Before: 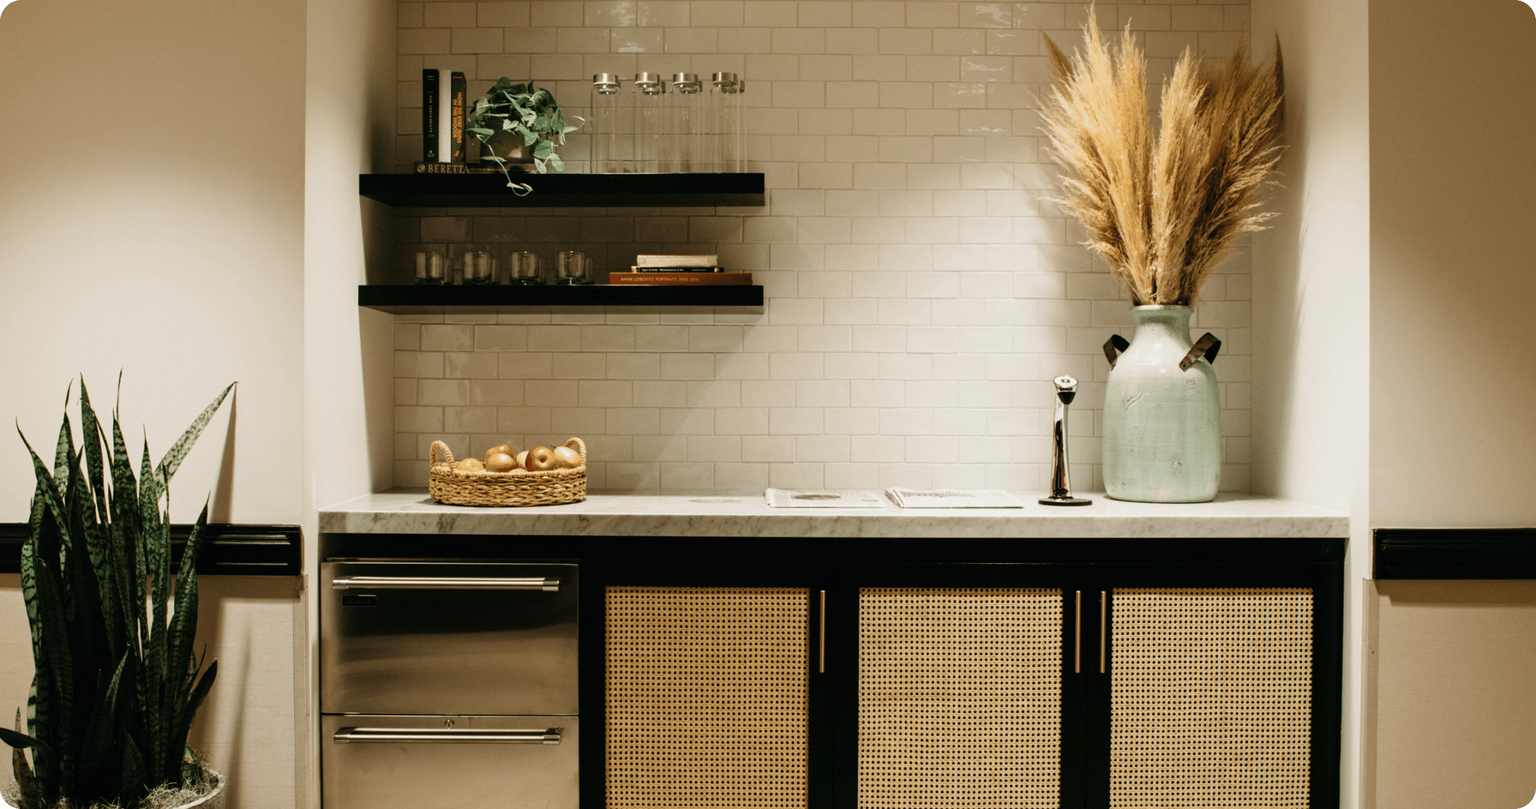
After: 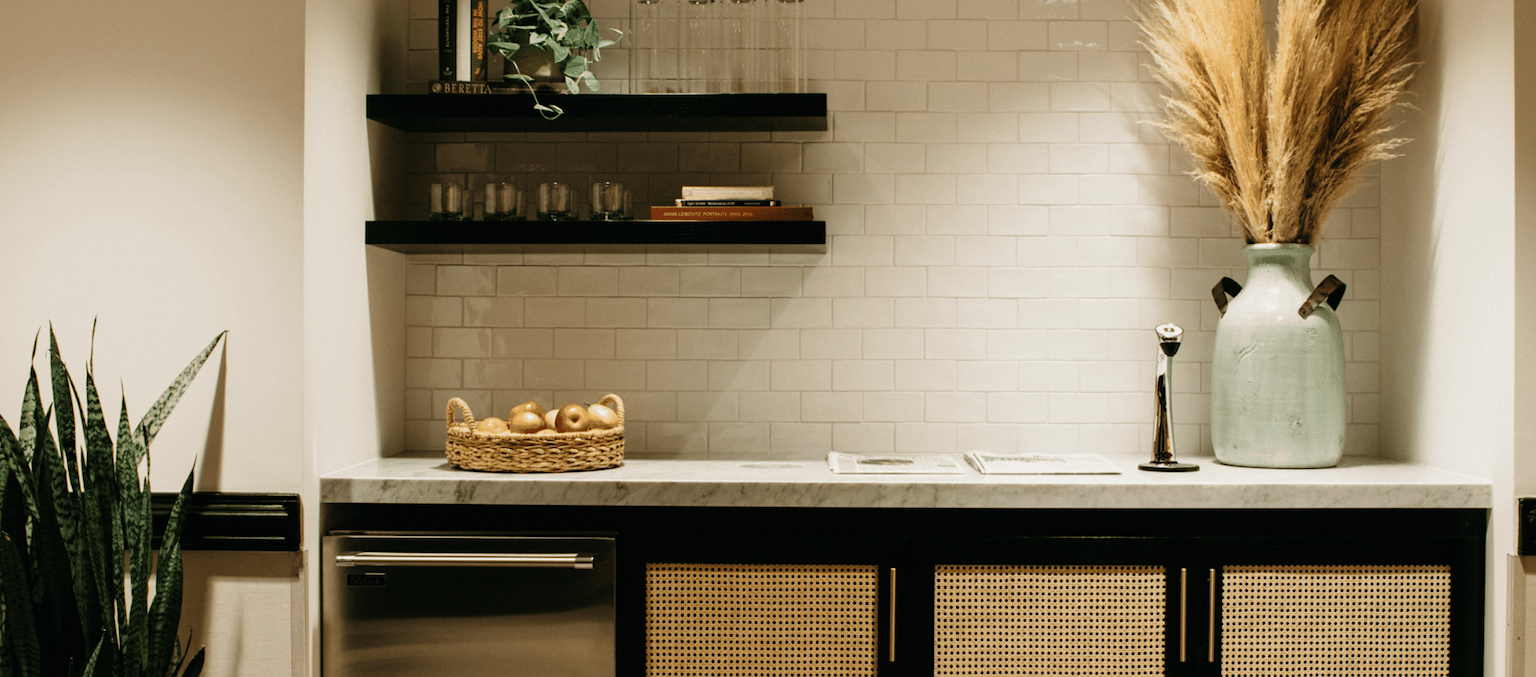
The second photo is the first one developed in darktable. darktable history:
crop and rotate: left 2.425%, top 11.305%, right 9.6%, bottom 15.08%
white balance: emerald 1
